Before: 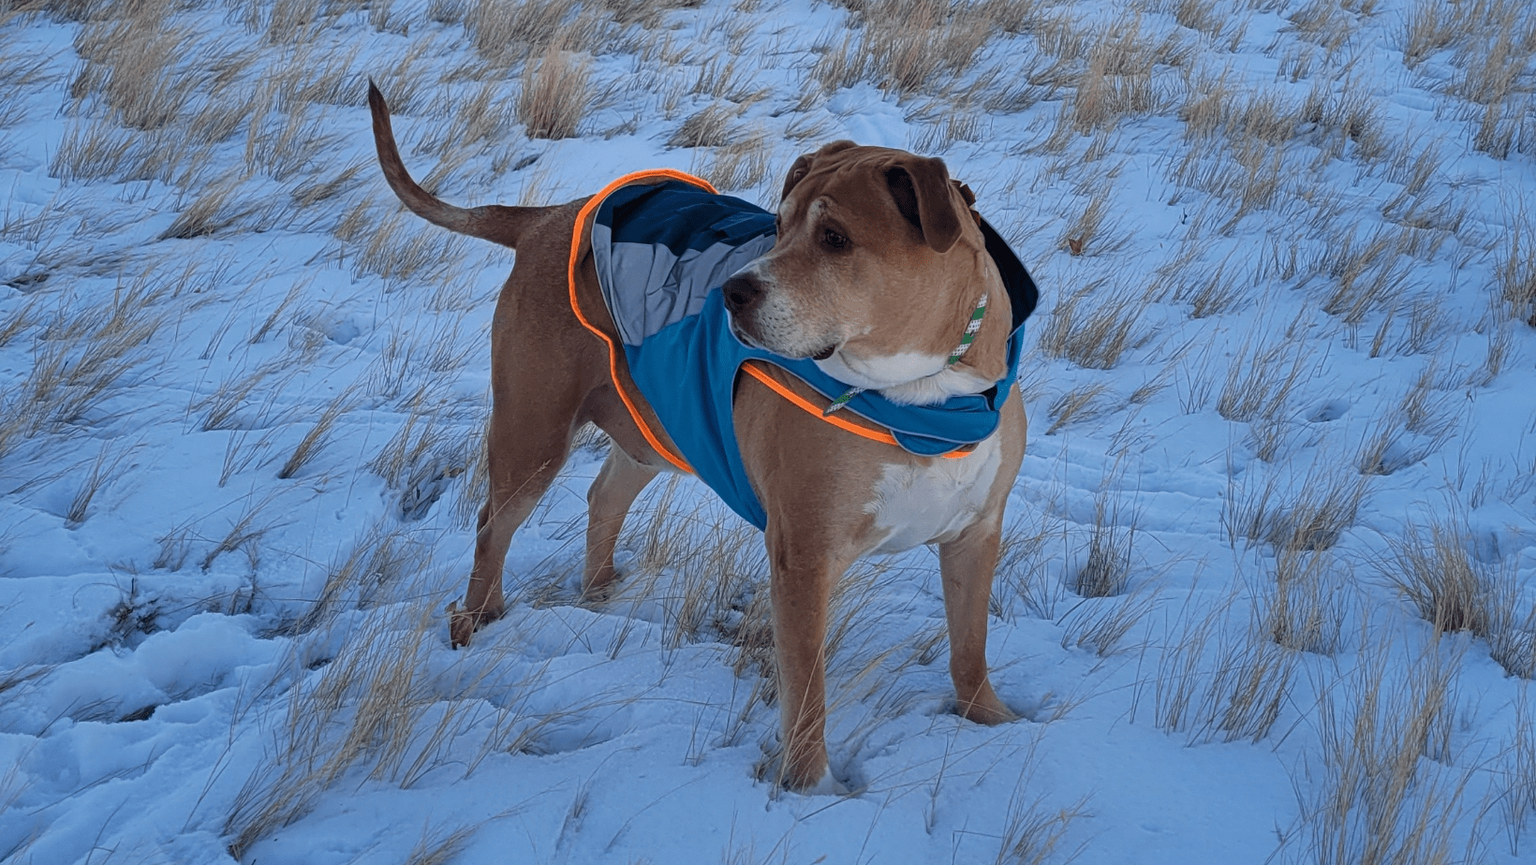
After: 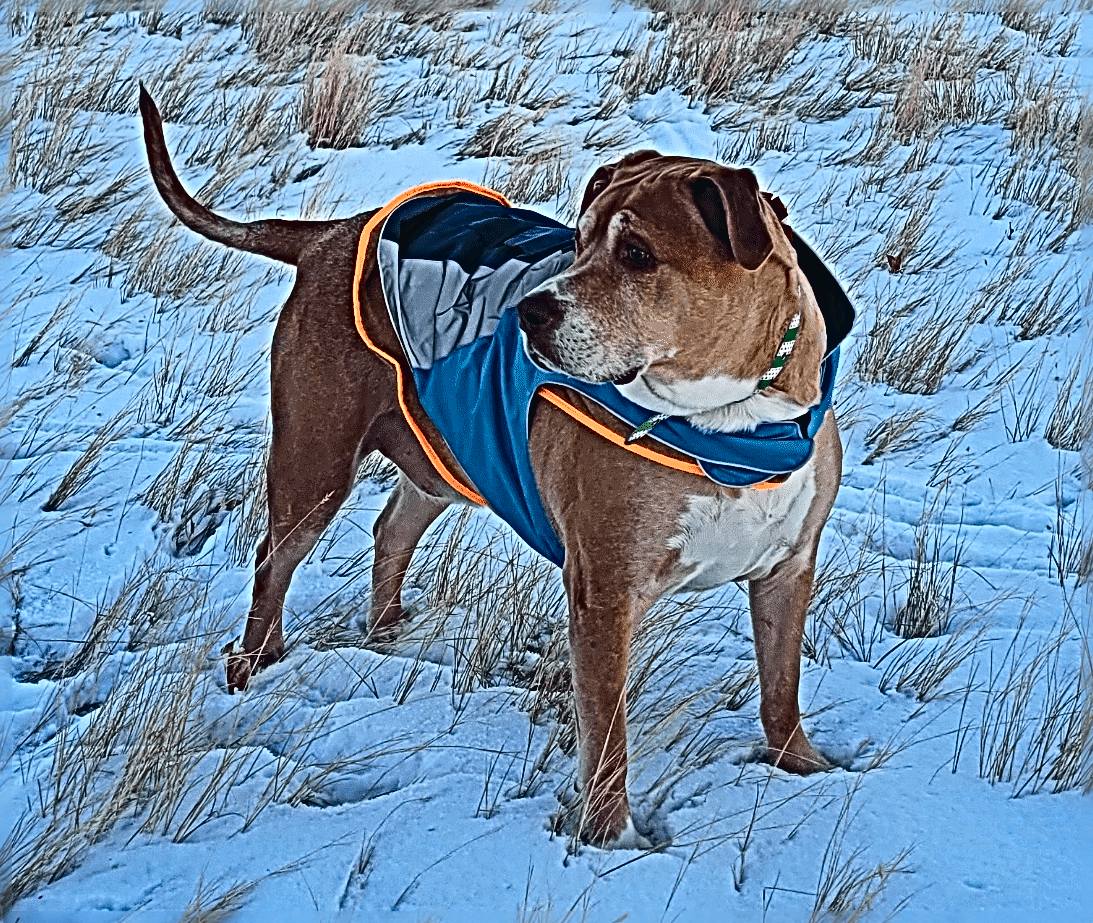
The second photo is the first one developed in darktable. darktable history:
tone curve: curves: ch0 [(0, 0.028) (0.037, 0.05) (0.123, 0.108) (0.19, 0.164) (0.269, 0.247) (0.475, 0.533) (0.595, 0.695) (0.718, 0.823) (0.855, 0.913) (1, 0.982)]; ch1 [(0, 0) (0.243, 0.245) (0.427, 0.41) (0.493, 0.481) (0.505, 0.502) (0.536, 0.545) (0.56, 0.582) (0.611, 0.644) (0.769, 0.807) (1, 1)]; ch2 [(0, 0) (0.249, 0.216) (0.349, 0.321) (0.424, 0.442) (0.476, 0.483) (0.498, 0.499) (0.517, 0.519) (0.532, 0.55) (0.569, 0.608) (0.614, 0.661) (0.706, 0.75) (0.808, 0.809) (0.991, 0.968)], color space Lab, independent channels, preserve colors none
sharpen: radius 6.3, amount 1.8, threshold 0
crop and rotate: left 15.546%, right 17.787%
